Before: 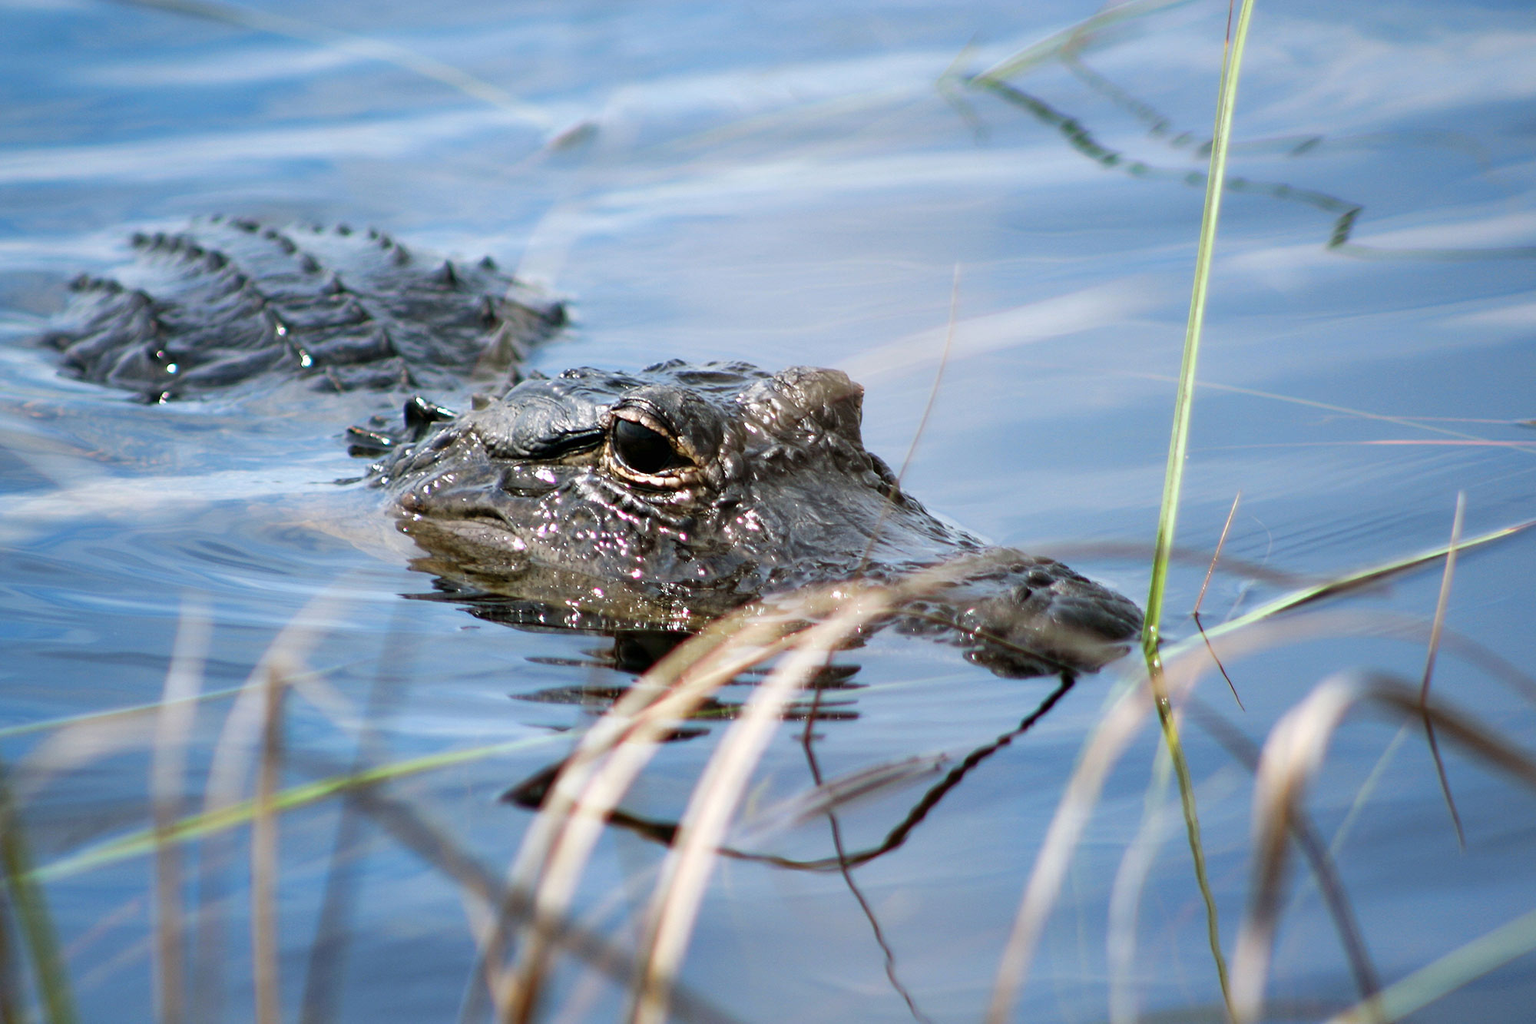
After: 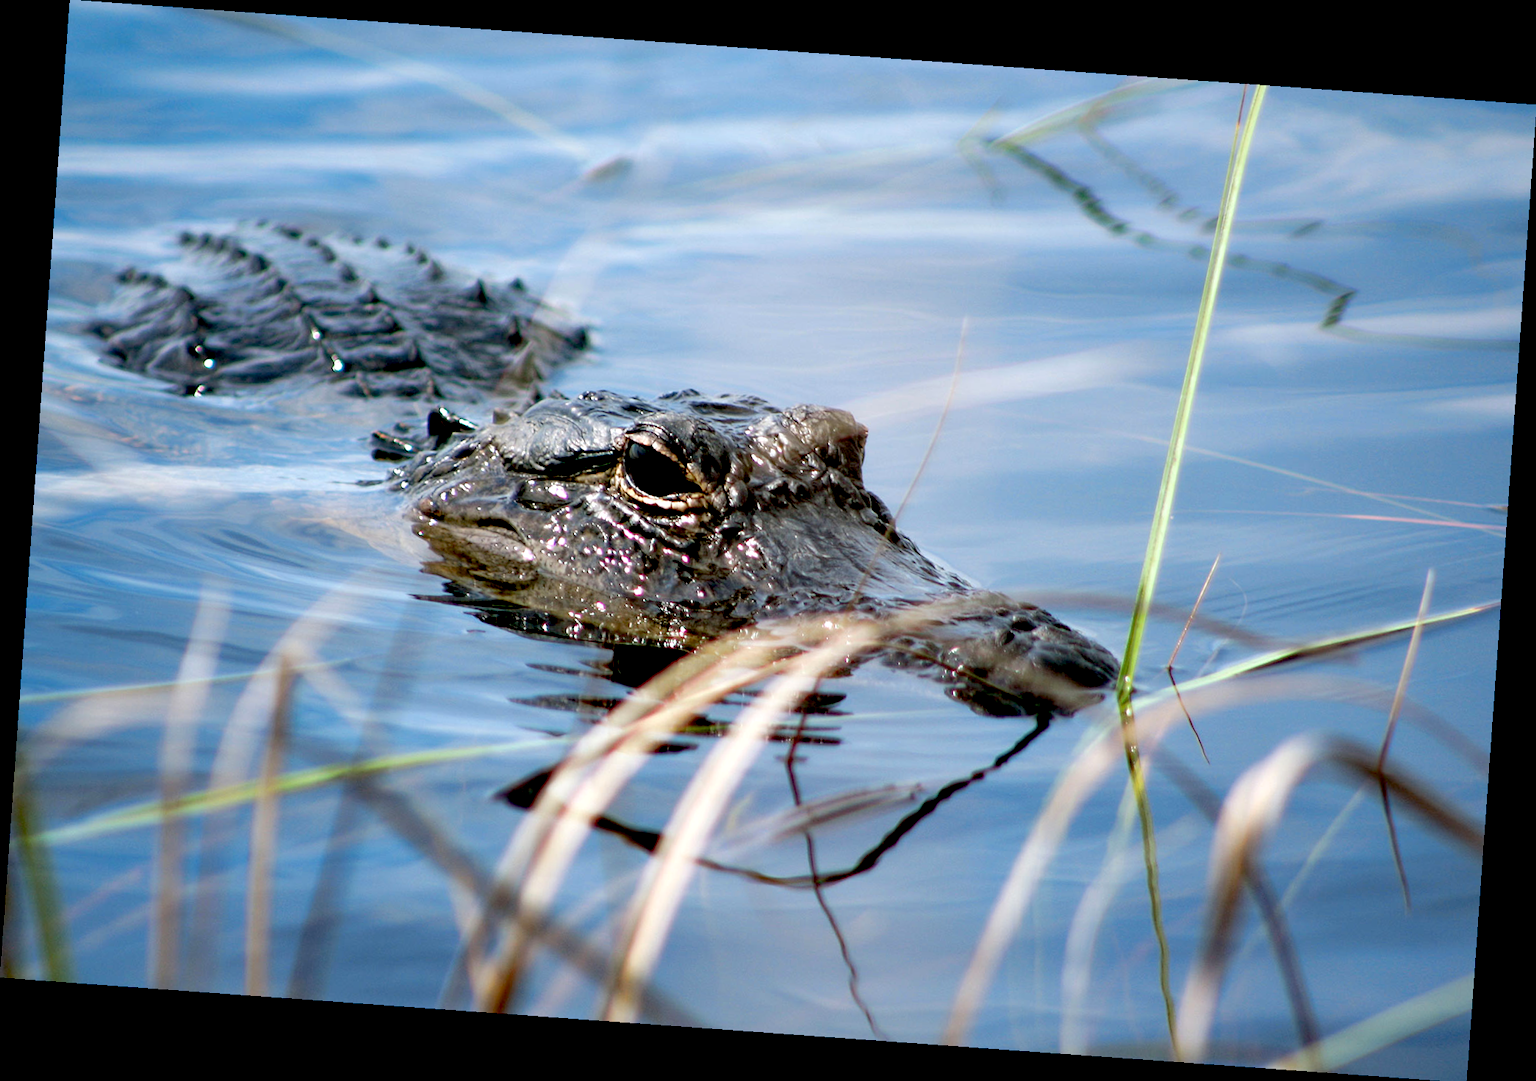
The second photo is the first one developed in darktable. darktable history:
rotate and perspective: rotation 4.1°, automatic cropping off
color zones: curves: ch0 [(0, 0.5) (0.143, 0.5) (0.286, 0.5) (0.429, 0.5) (0.571, 0.5) (0.714, 0.476) (0.857, 0.5) (1, 0.5)]; ch2 [(0, 0.5) (0.143, 0.5) (0.286, 0.5) (0.429, 0.5) (0.571, 0.5) (0.714, 0.487) (0.857, 0.5) (1, 0.5)]
exposure: black level correction 0.025, exposure 0.182 EV, compensate highlight preservation false
